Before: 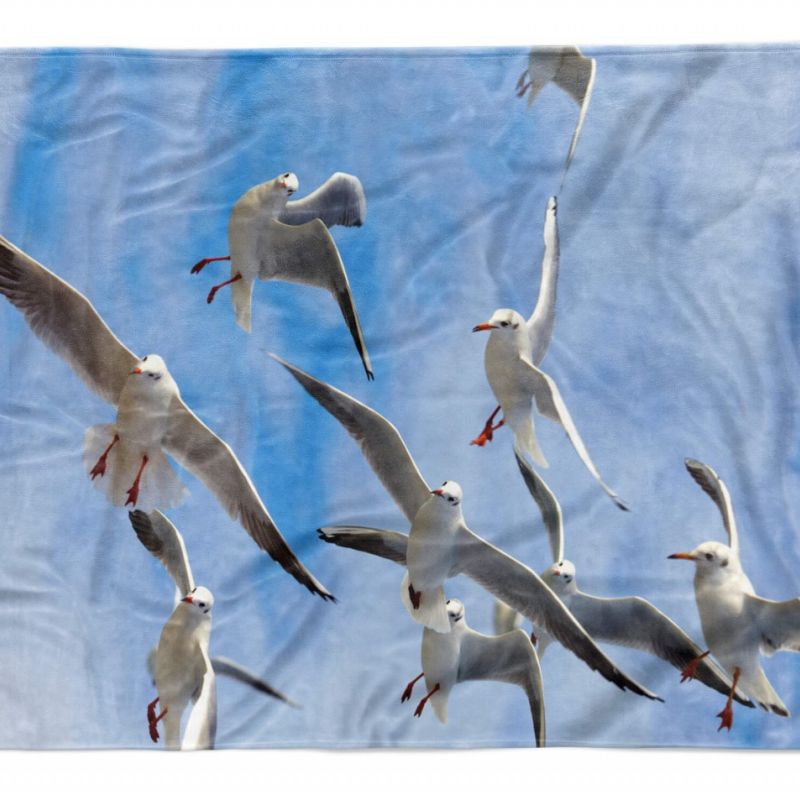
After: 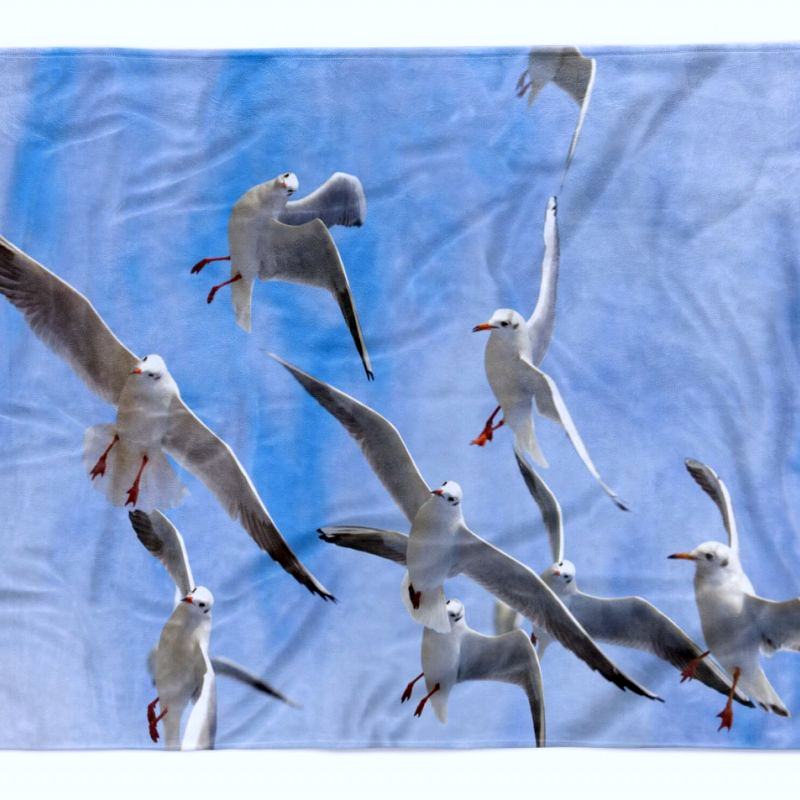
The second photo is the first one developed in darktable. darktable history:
haze removal: compatibility mode true, adaptive false
white balance: red 0.967, blue 1.119, emerald 0.756
